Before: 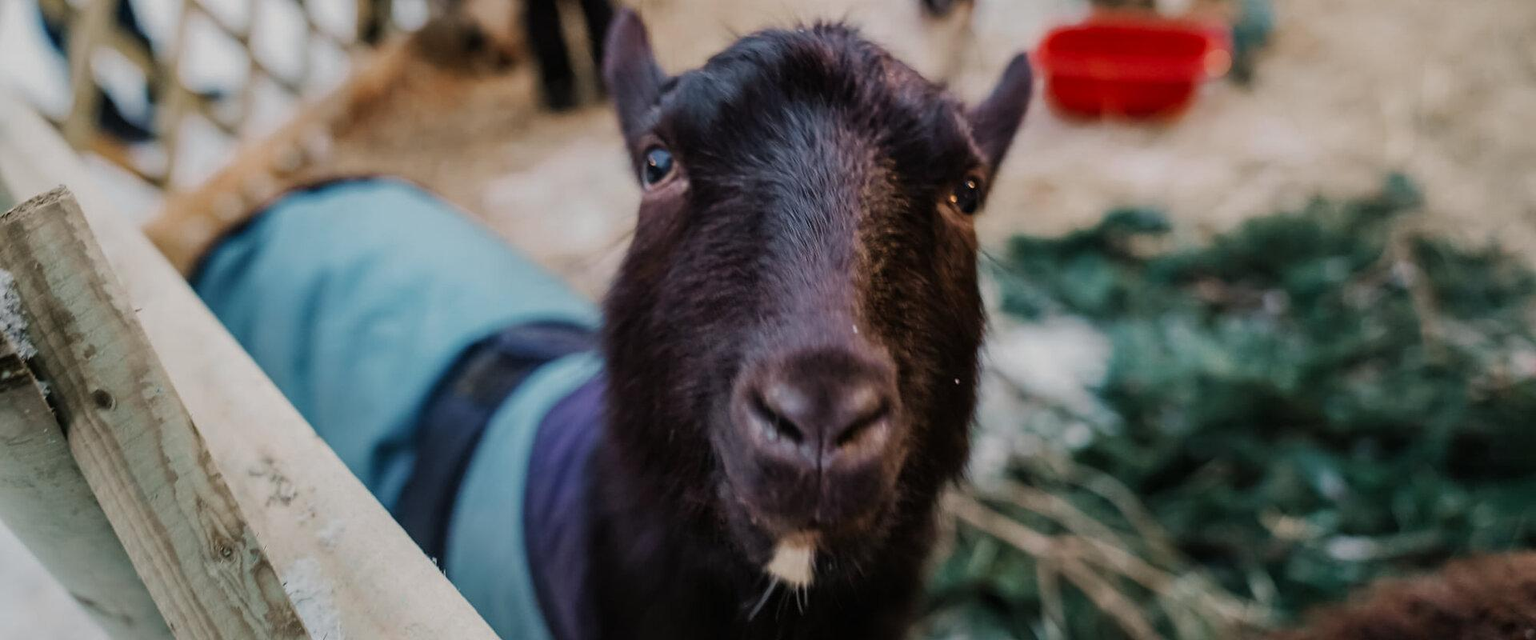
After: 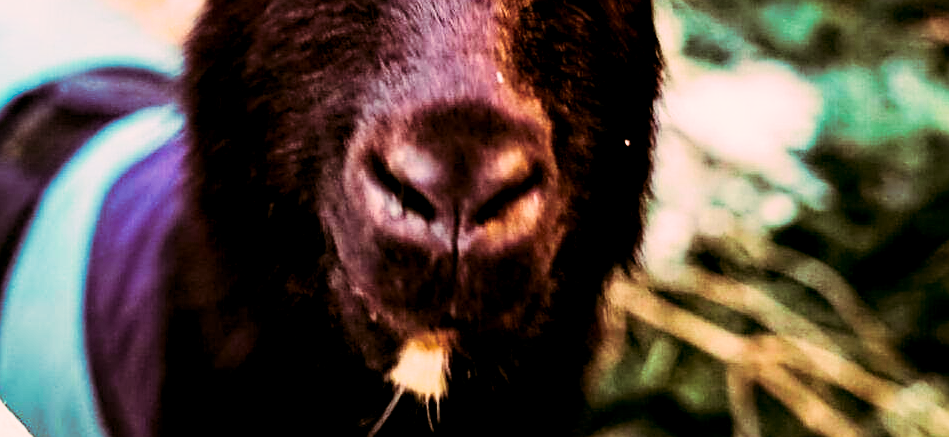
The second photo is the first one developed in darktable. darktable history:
contrast brightness saturation: contrast 0.16, saturation 0.32
crop: left 29.672%, top 41.786%, right 20.851%, bottom 3.487%
sharpen: on, module defaults
color correction: highlights a* 8.98, highlights b* 15.09, shadows a* -0.49, shadows b* 26.52
haze removal: compatibility mode true, adaptive false
base curve: curves: ch0 [(0, 0) (0.007, 0.004) (0.027, 0.03) (0.046, 0.07) (0.207, 0.54) (0.442, 0.872) (0.673, 0.972) (1, 1)], preserve colors none
split-toning: highlights › hue 298.8°, highlights › saturation 0.73, compress 41.76%
